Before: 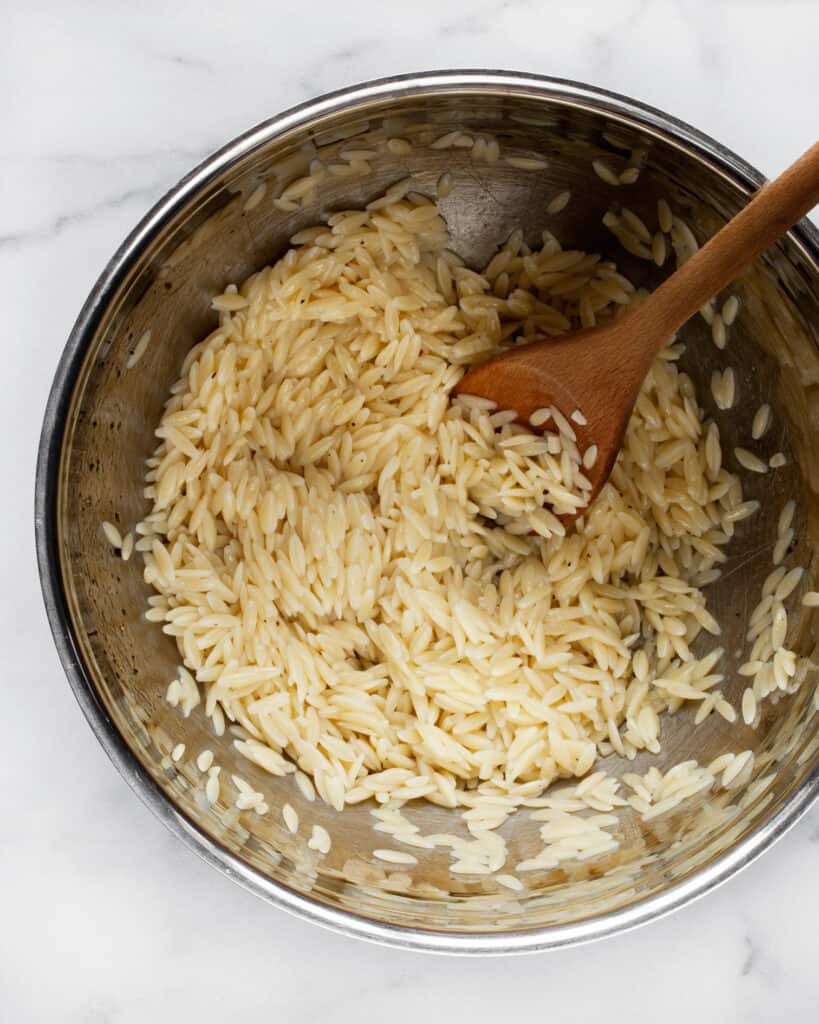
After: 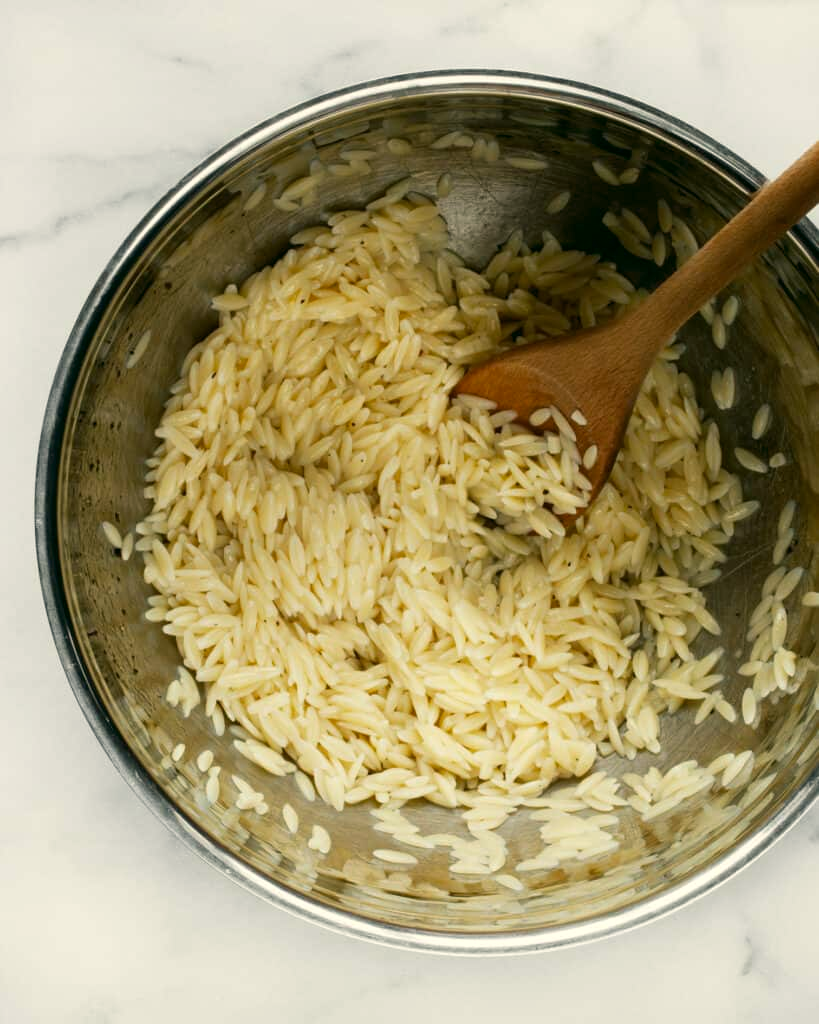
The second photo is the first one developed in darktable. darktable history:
color correction: highlights a* -0.482, highlights b* 9.48, shadows a* -9.48, shadows b* 0.803
color balance: on, module defaults
